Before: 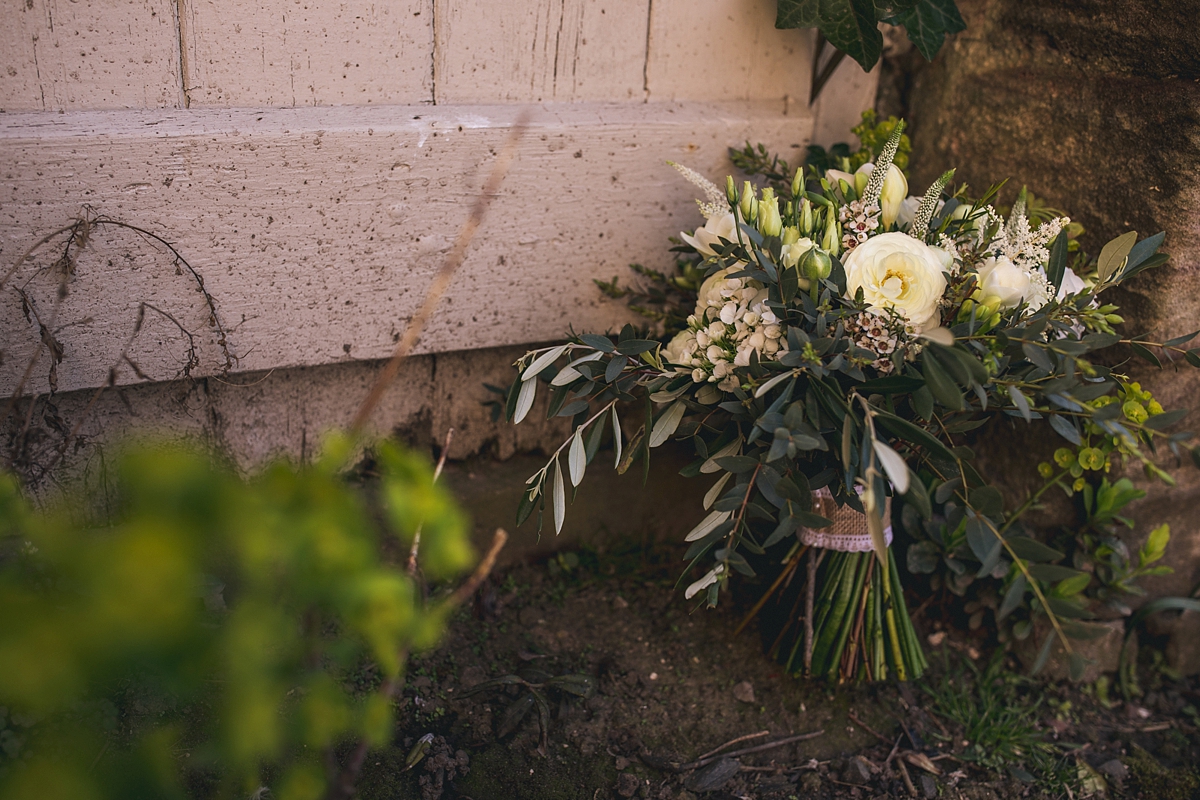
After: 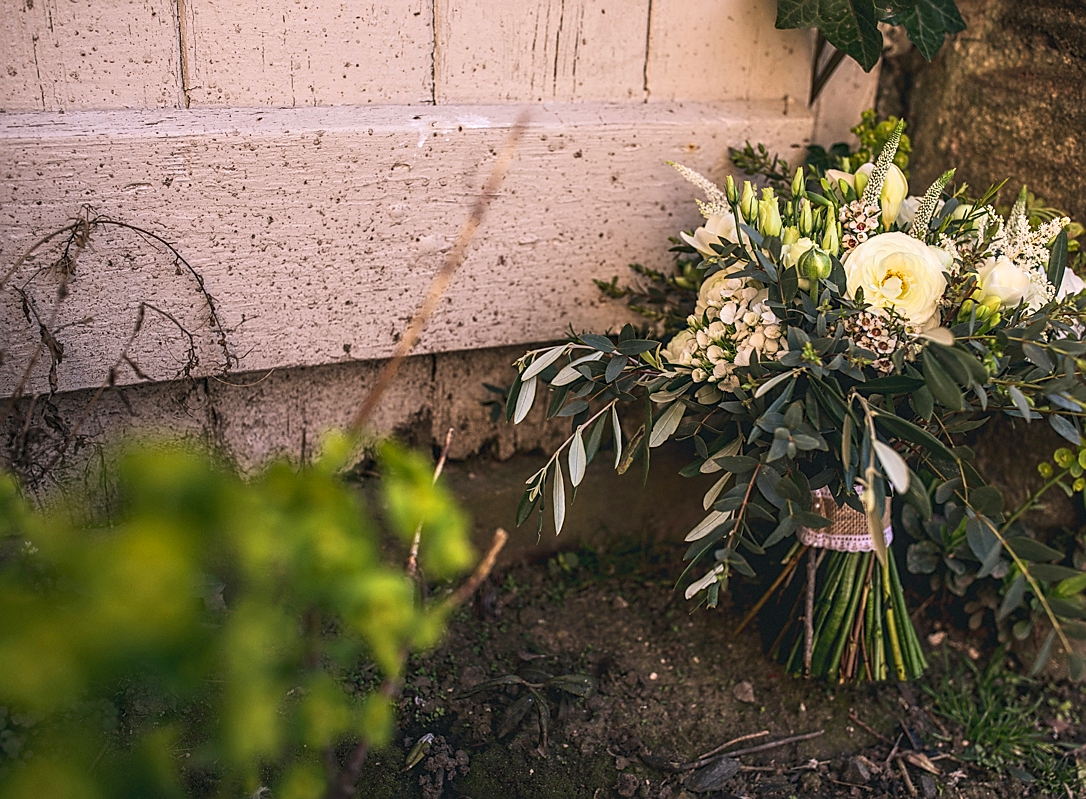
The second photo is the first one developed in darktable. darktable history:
crop: right 9.481%, bottom 0.029%
sharpen: on, module defaults
local contrast: detail 130%
contrast brightness saturation: contrast 0.201, brightness 0.16, saturation 0.221
